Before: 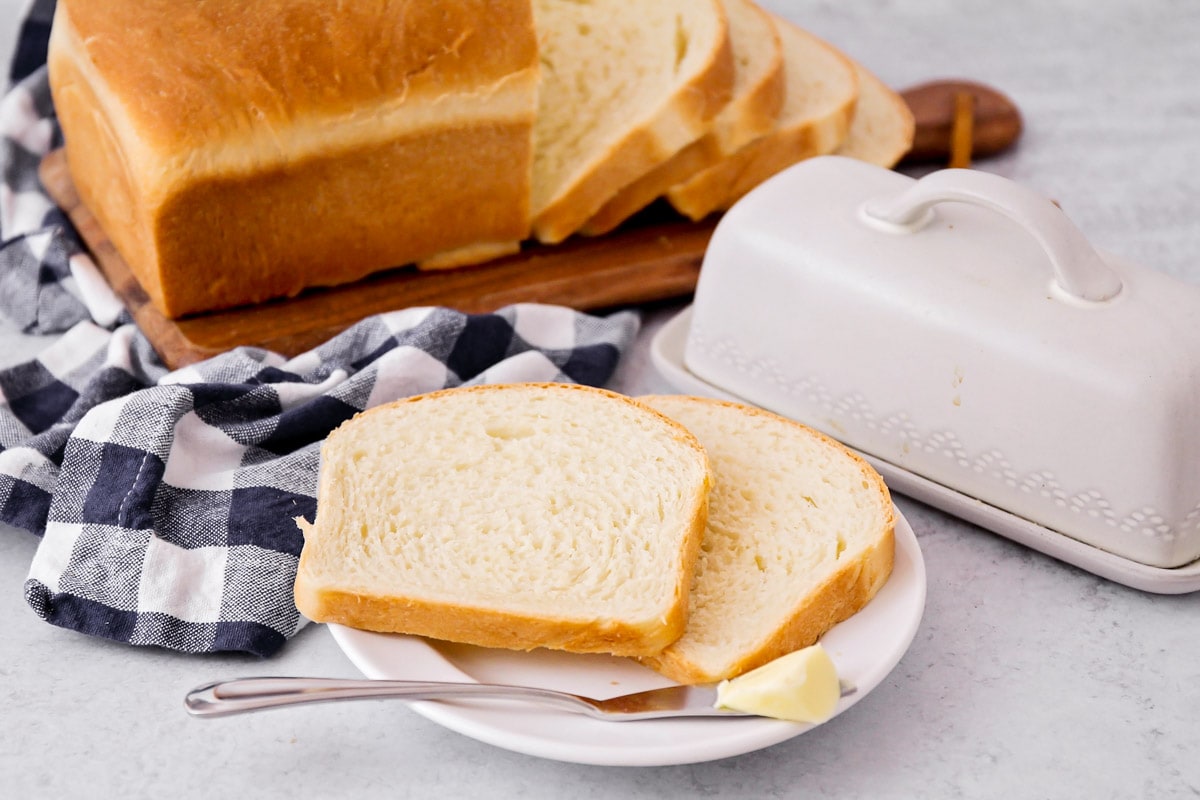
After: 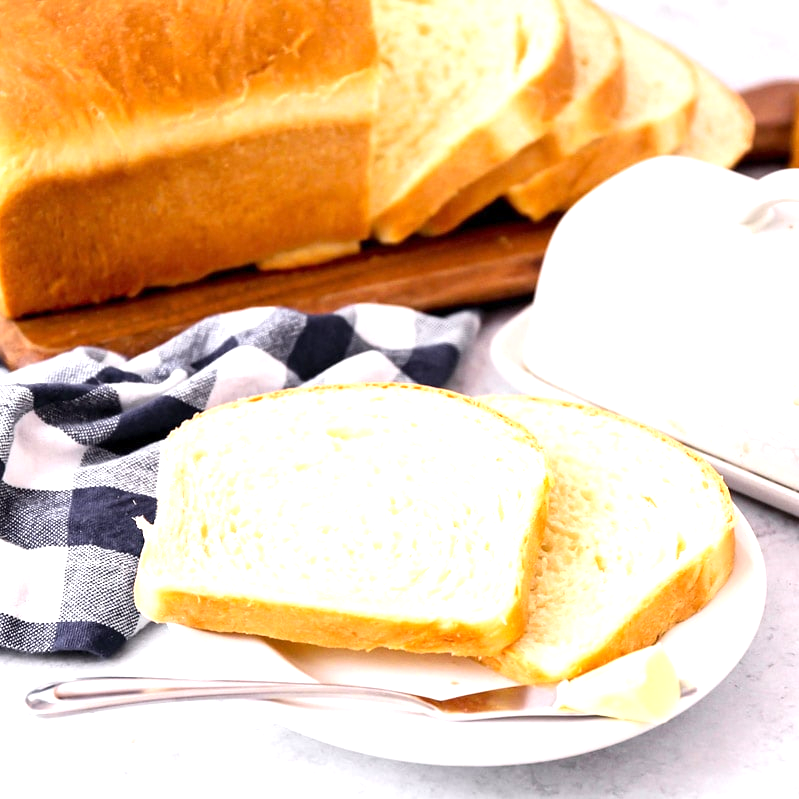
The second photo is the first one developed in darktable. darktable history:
exposure: exposure 0.942 EV, compensate highlight preservation false
crop and rotate: left 13.367%, right 19.968%
